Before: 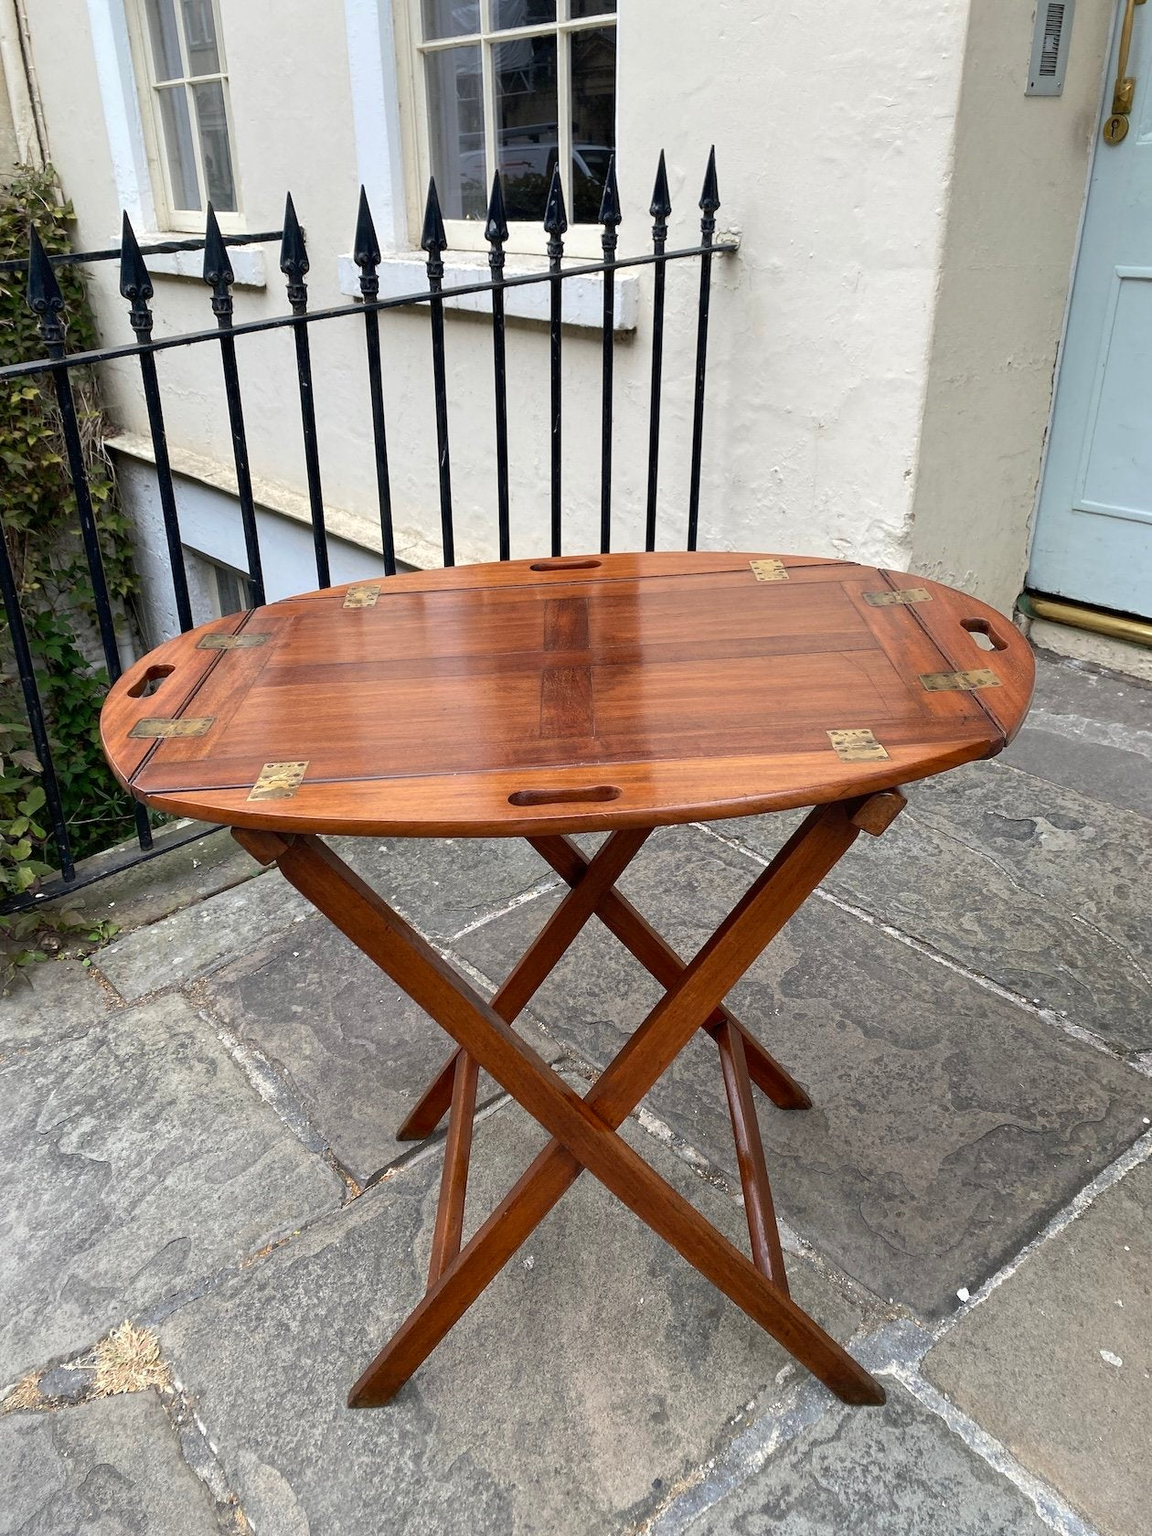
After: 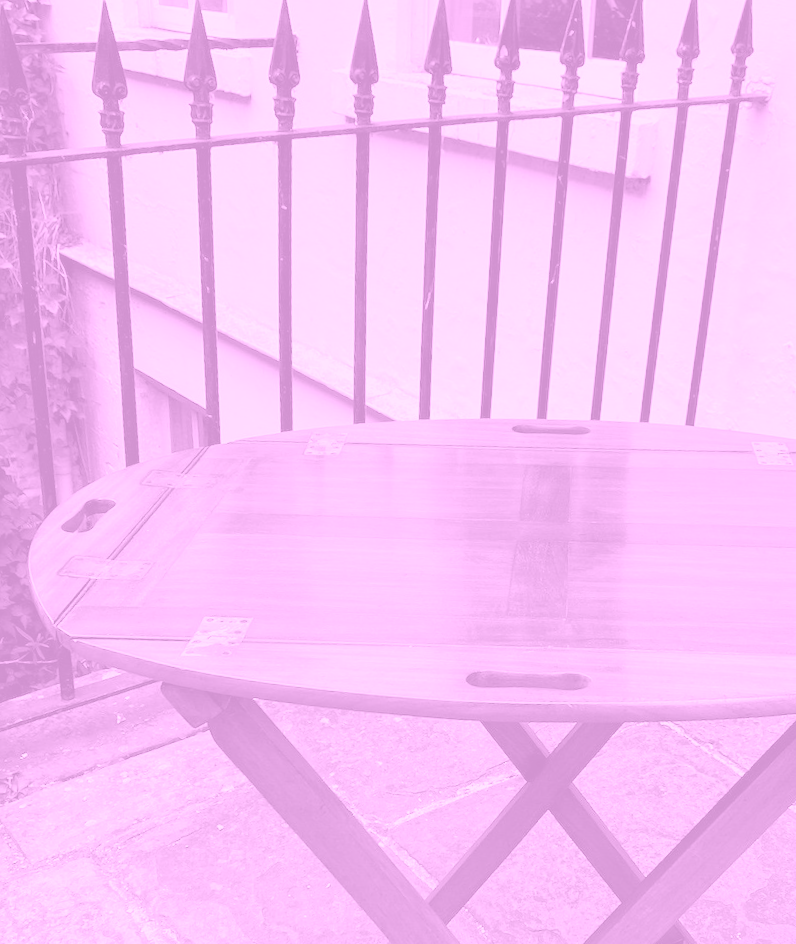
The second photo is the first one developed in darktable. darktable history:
crop and rotate: angle -4.99°, left 2.122%, top 6.945%, right 27.566%, bottom 30.519%
exposure: compensate highlight preservation false
colorize: hue 331.2°, saturation 75%, source mix 30.28%, lightness 70.52%, version 1
